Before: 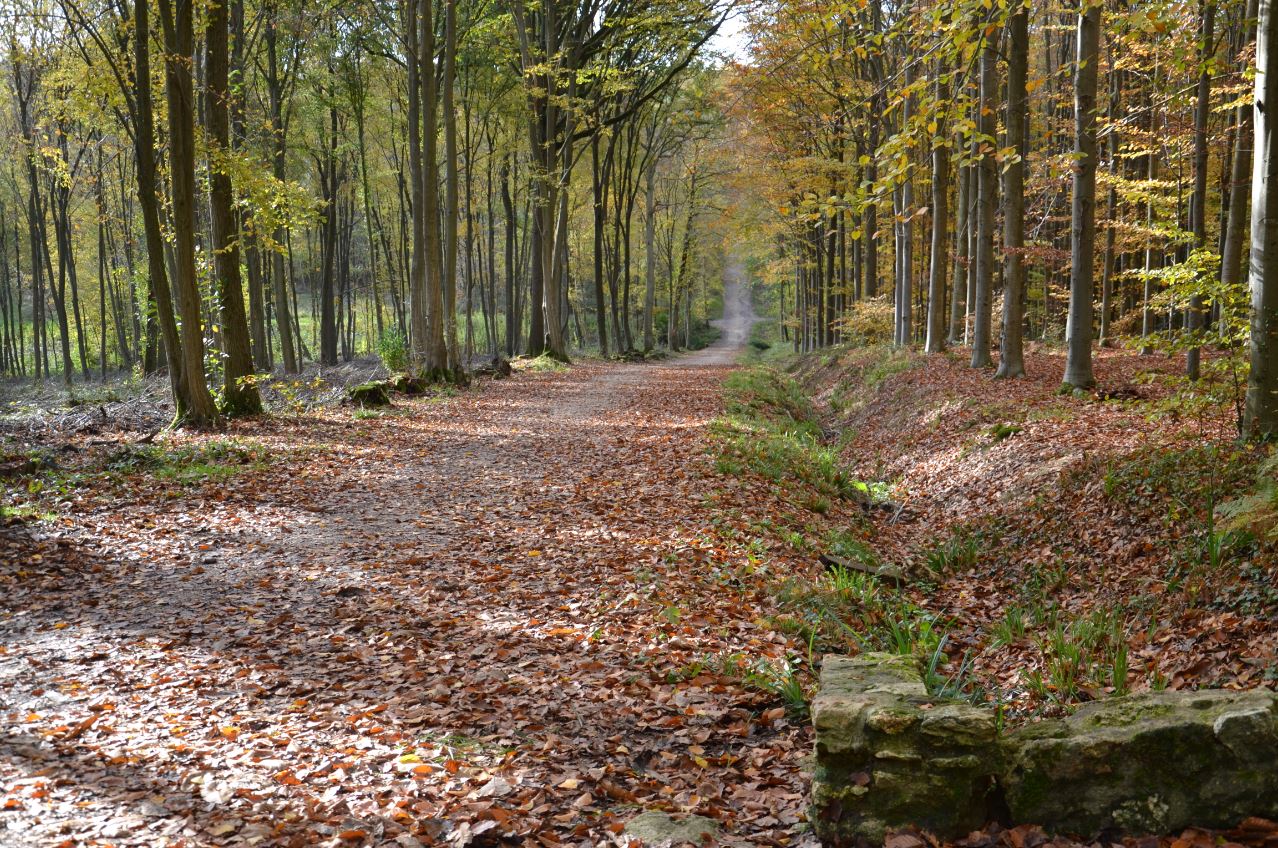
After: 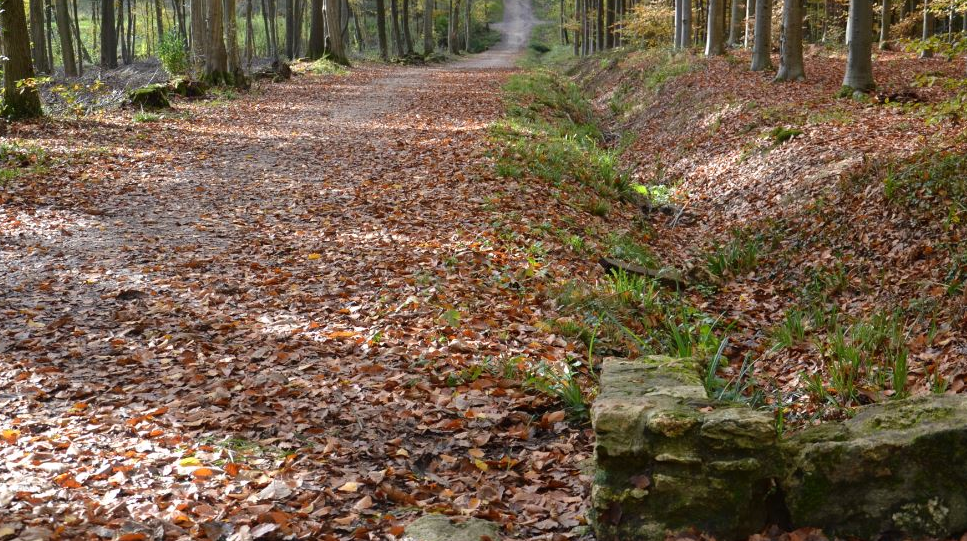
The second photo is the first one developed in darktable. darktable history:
exposure: black level correction 0, compensate exposure bias true, compensate highlight preservation false
shadows and highlights: radius 331.84, shadows 53.55, highlights -100, compress 94.63%, highlights color adjustment 73.23%, soften with gaussian
crop and rotate: left 17.299%, top 35.115%, right 7.015%, bottom 1.024%
